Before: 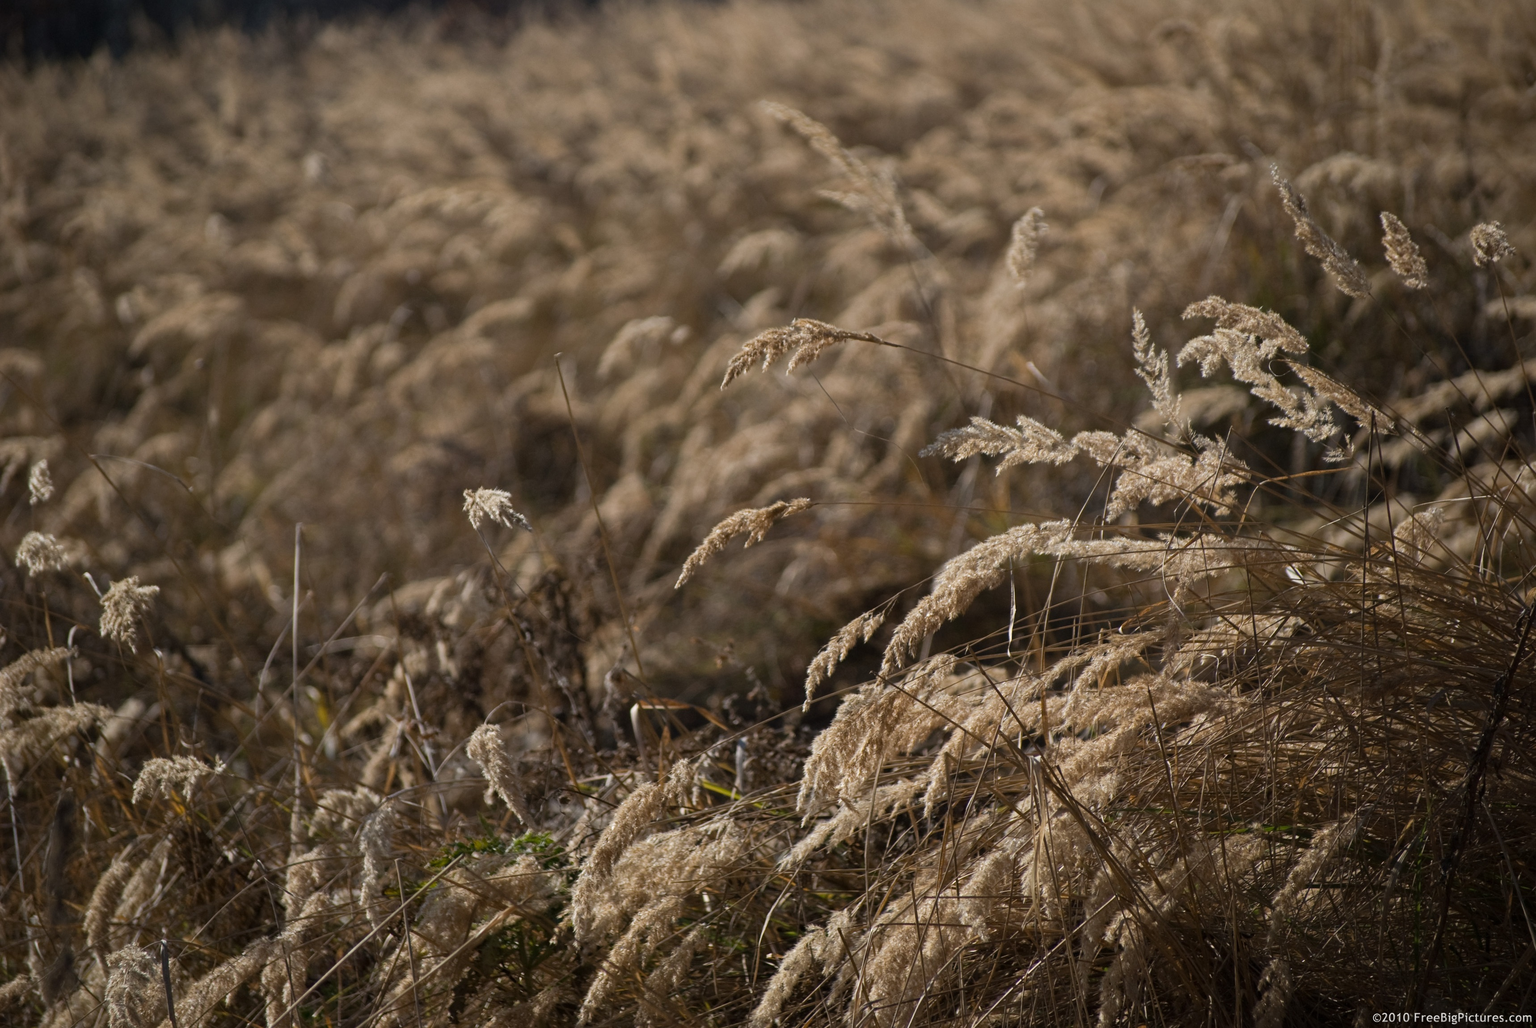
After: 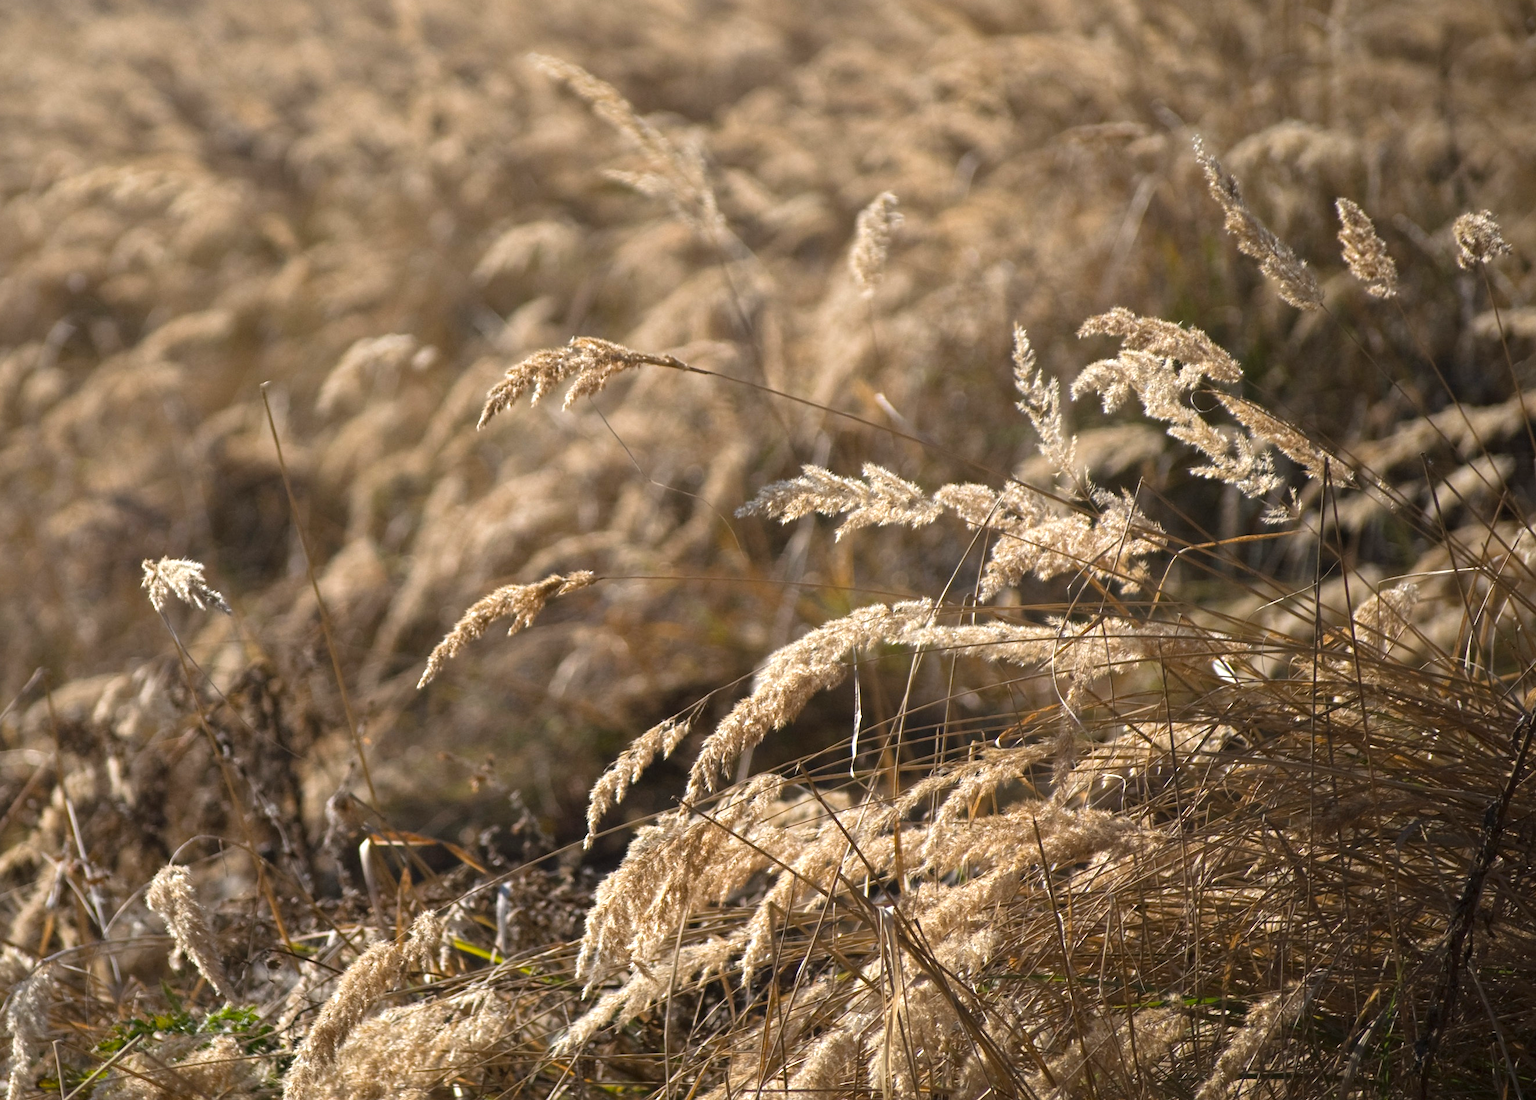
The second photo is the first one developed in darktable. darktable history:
exposure: black level correction 0, exposure 0.9 EV, compensate exposure bias true, compensate highlight preservation false
vibrance: vibrance 78%
crop: left 23.095%, top 5.827%, bottom 11.854%
